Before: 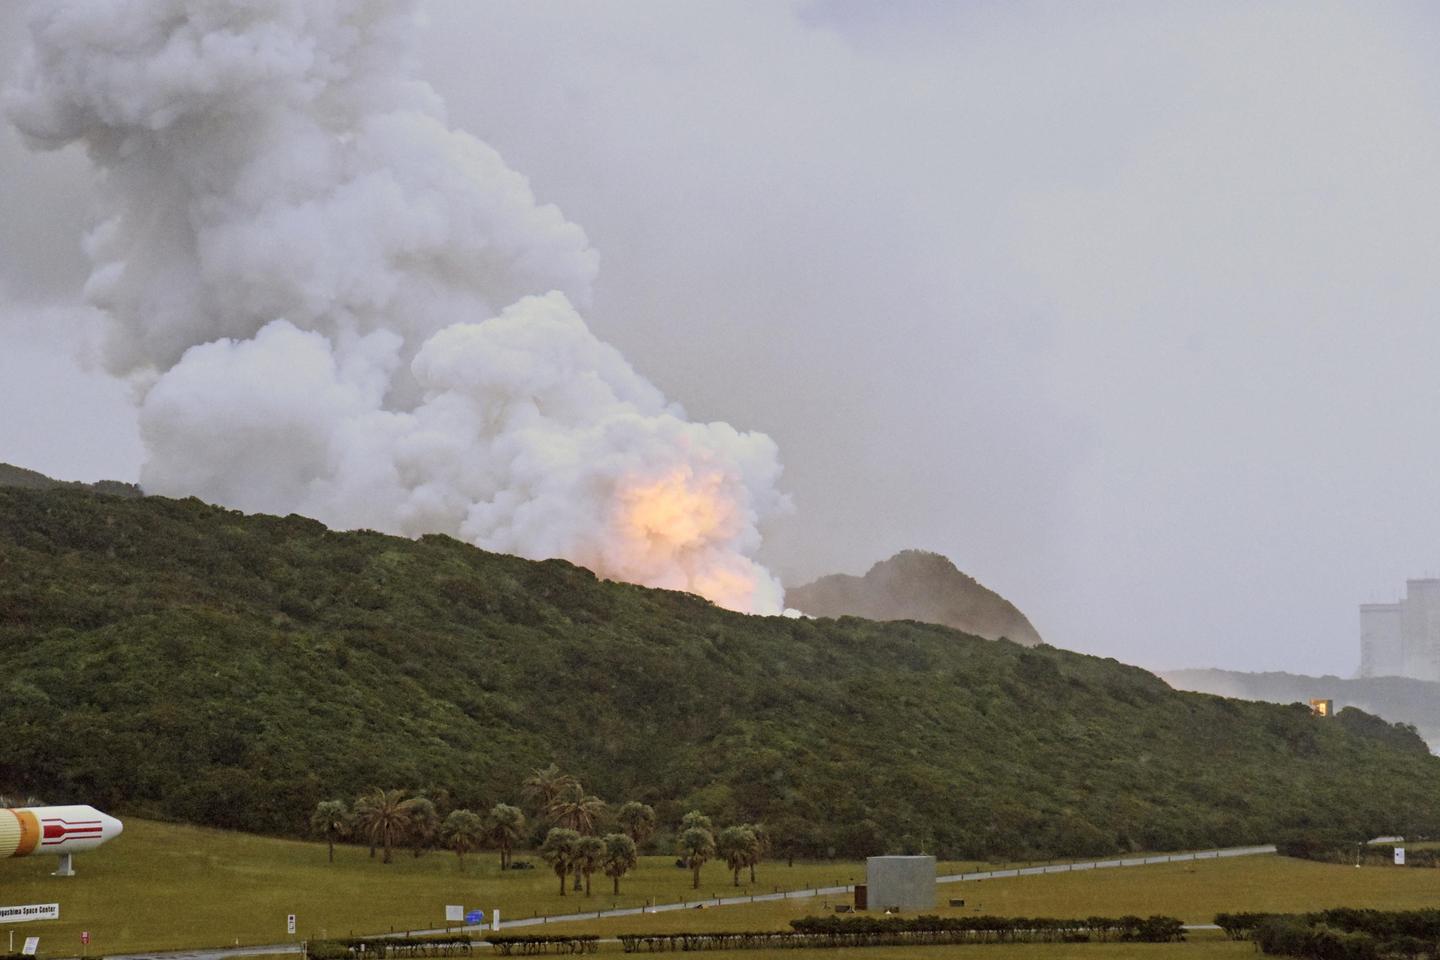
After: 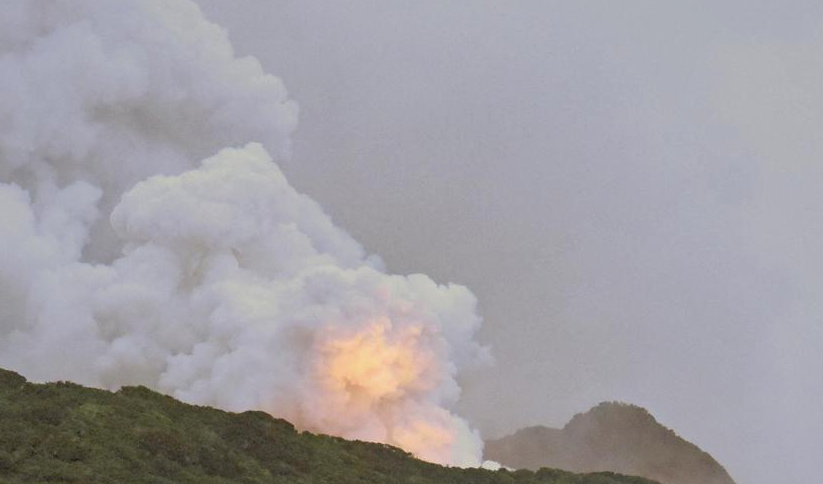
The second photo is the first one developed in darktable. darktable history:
crop: left 20.932%, top 15.471%, right 21.848%, bottom 34.081%
shadows and highlights: on, module defaults
